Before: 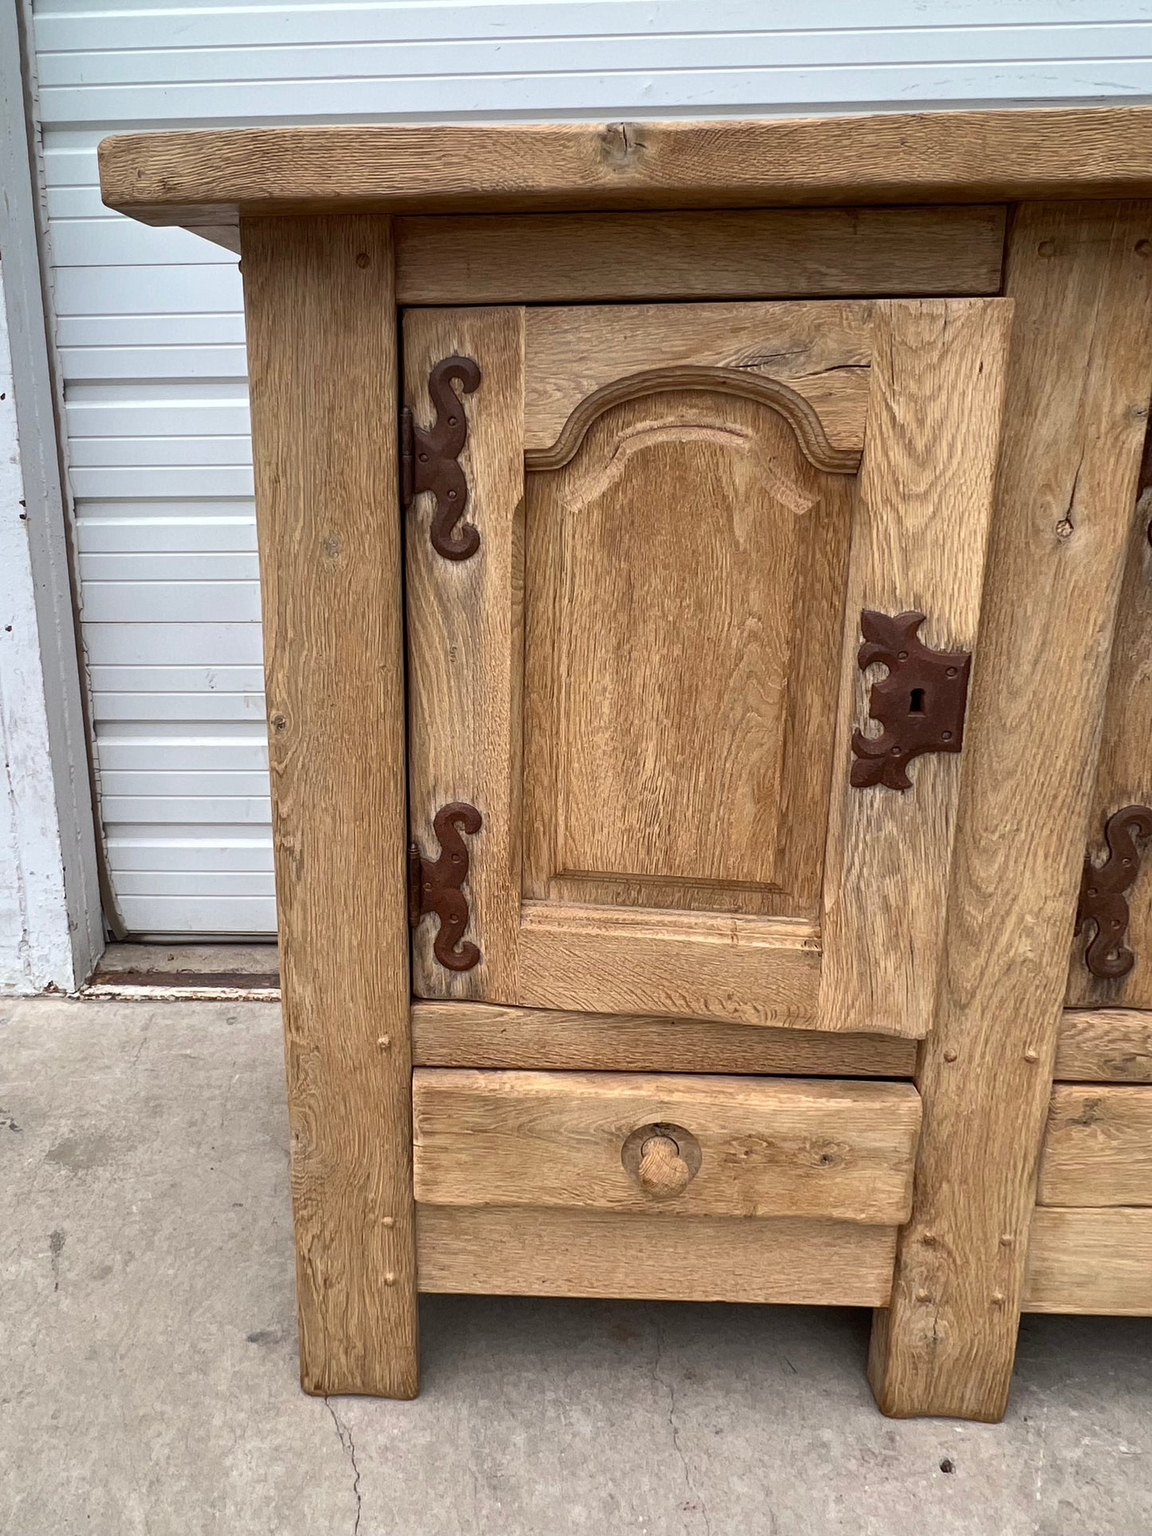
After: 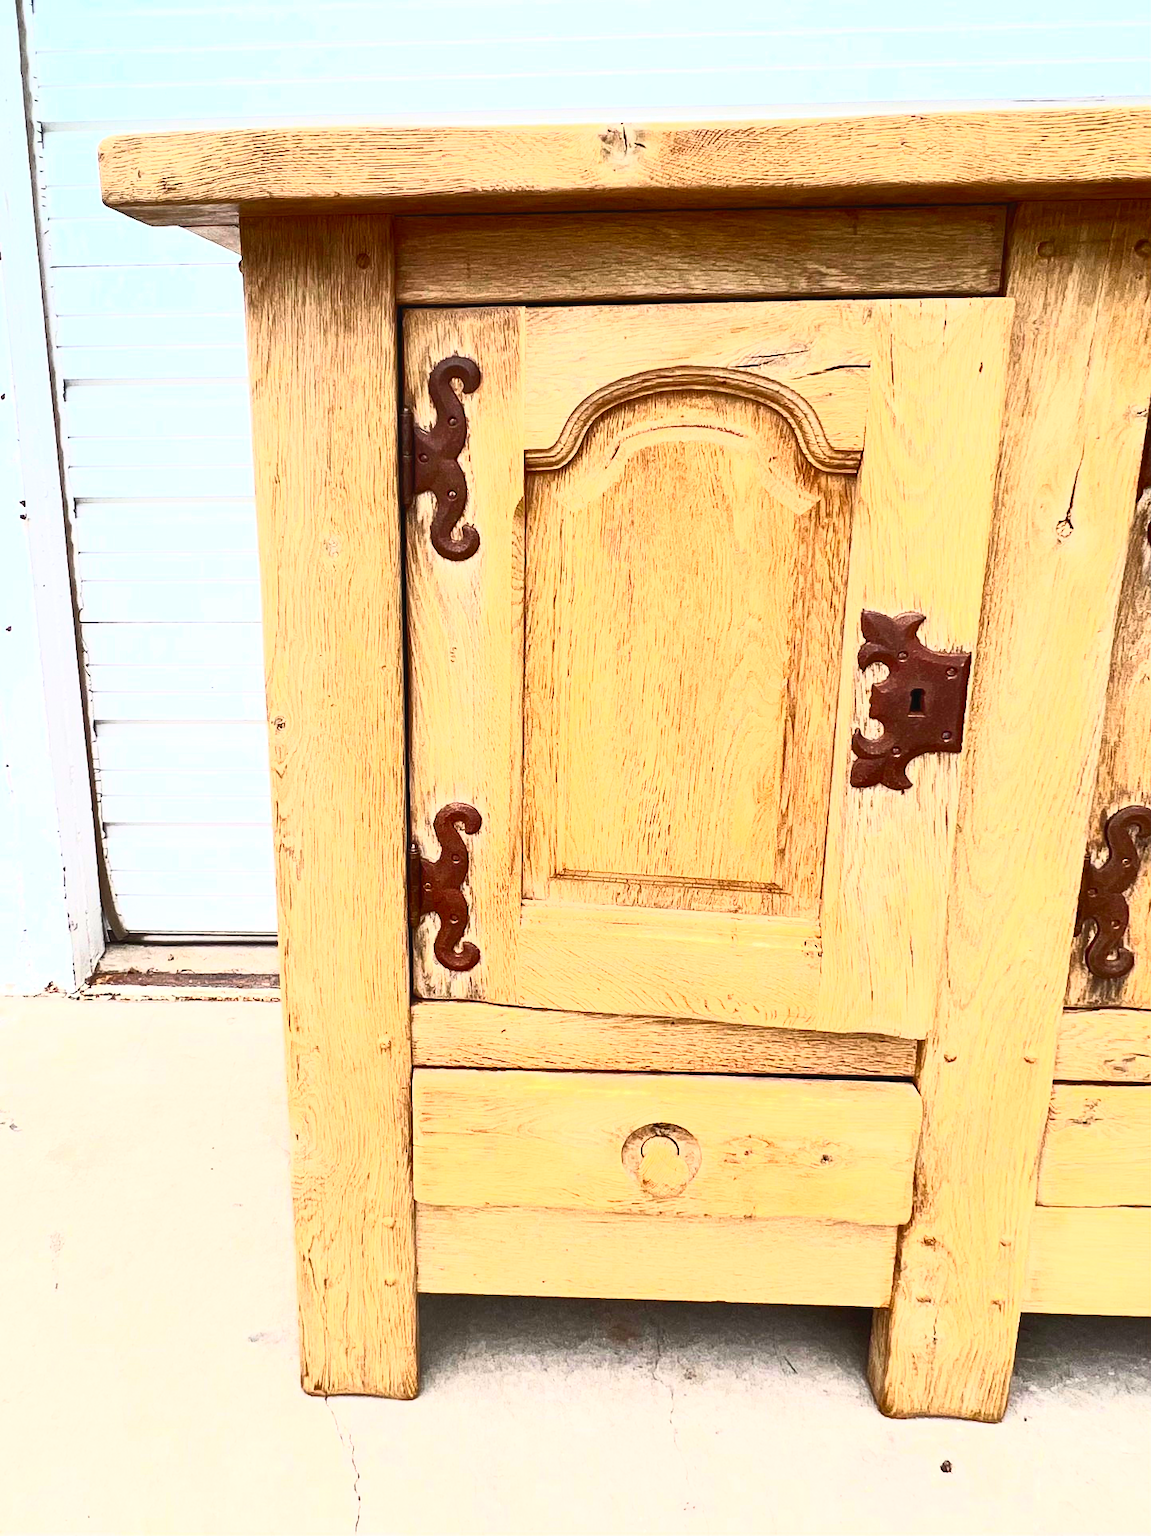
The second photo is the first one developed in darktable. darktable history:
contrast brightness saturation: contrast 0.83, brightness 0.59, saturation 0.59
exposure: black level correction 0, exposure 0.7 EV, compensate exposure bias true, compensate highlight preservation false
vibrance: on, module defaults
